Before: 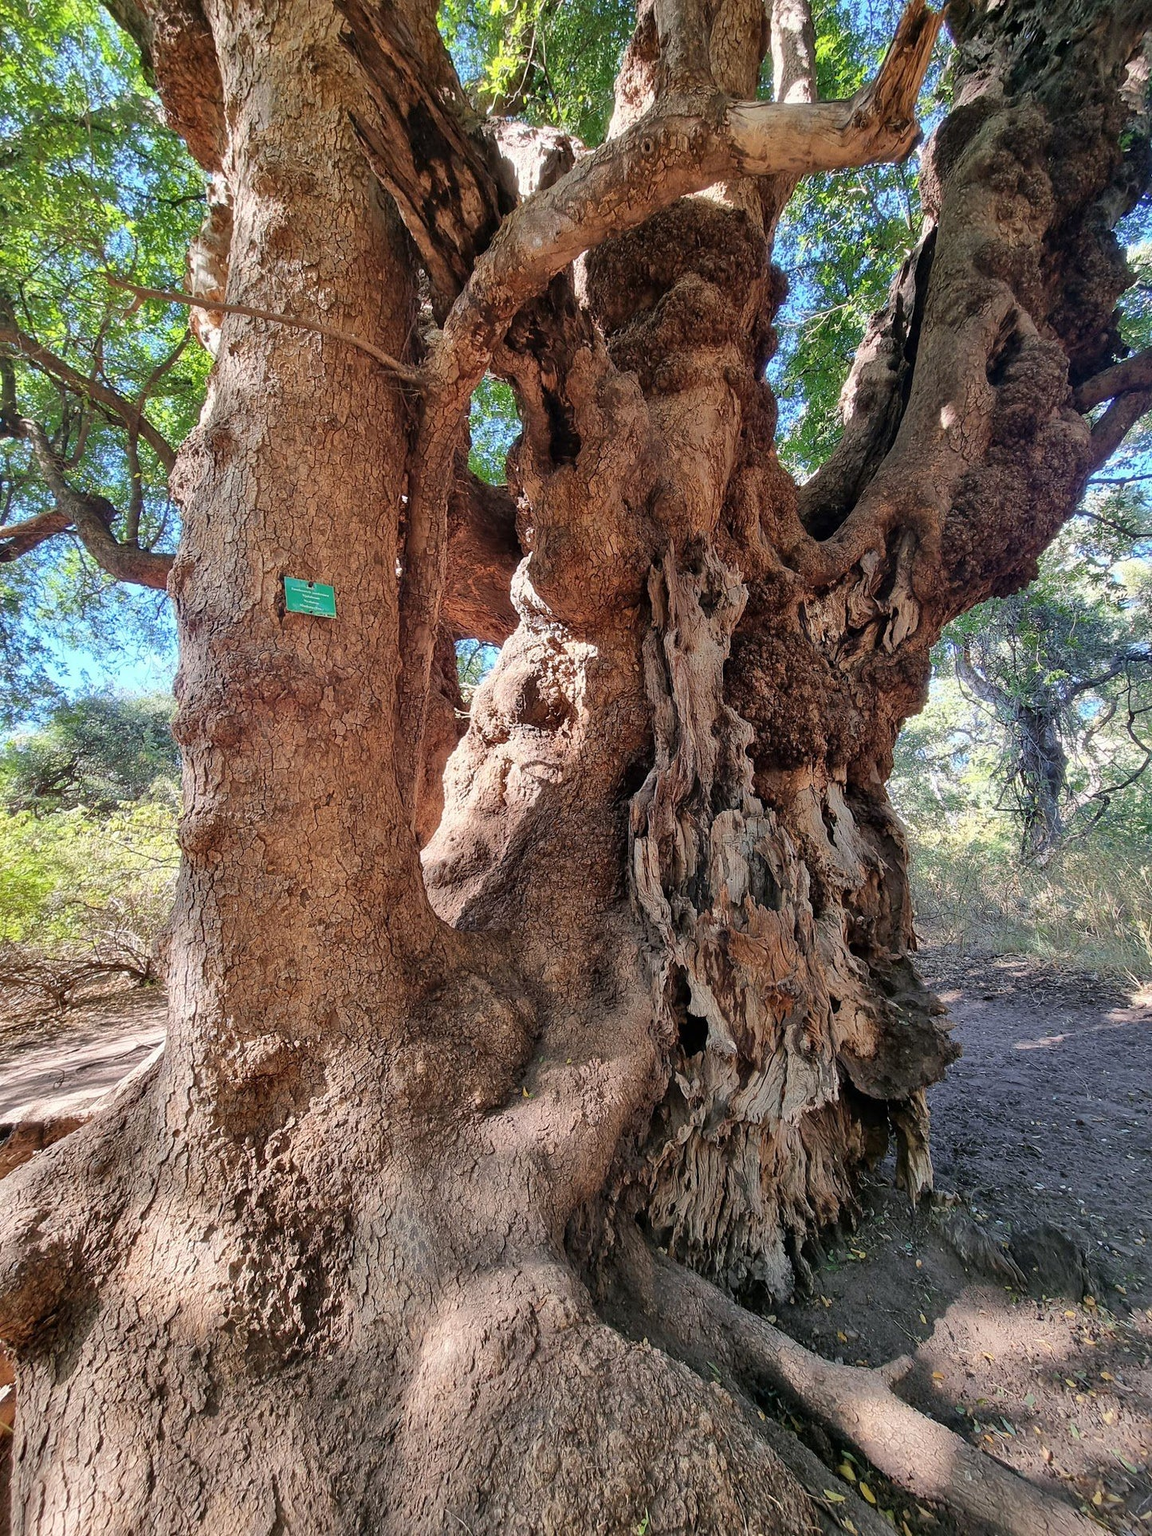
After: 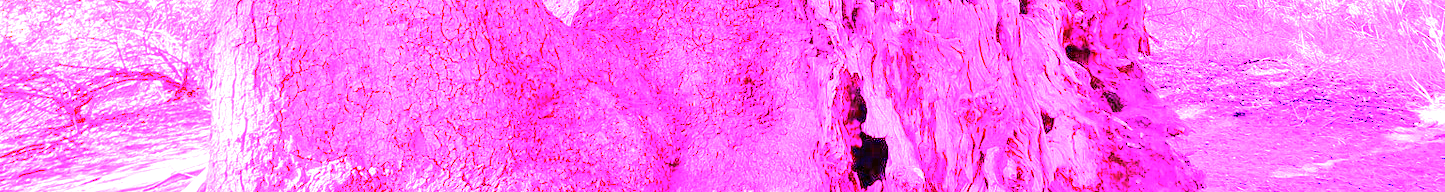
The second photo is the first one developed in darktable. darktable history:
exposure: exposure 0.636 EV, compensate highlight preservation false
white balance: red 8, blue 8
crop and rotate: top 59.084%, bottom 30.916%
